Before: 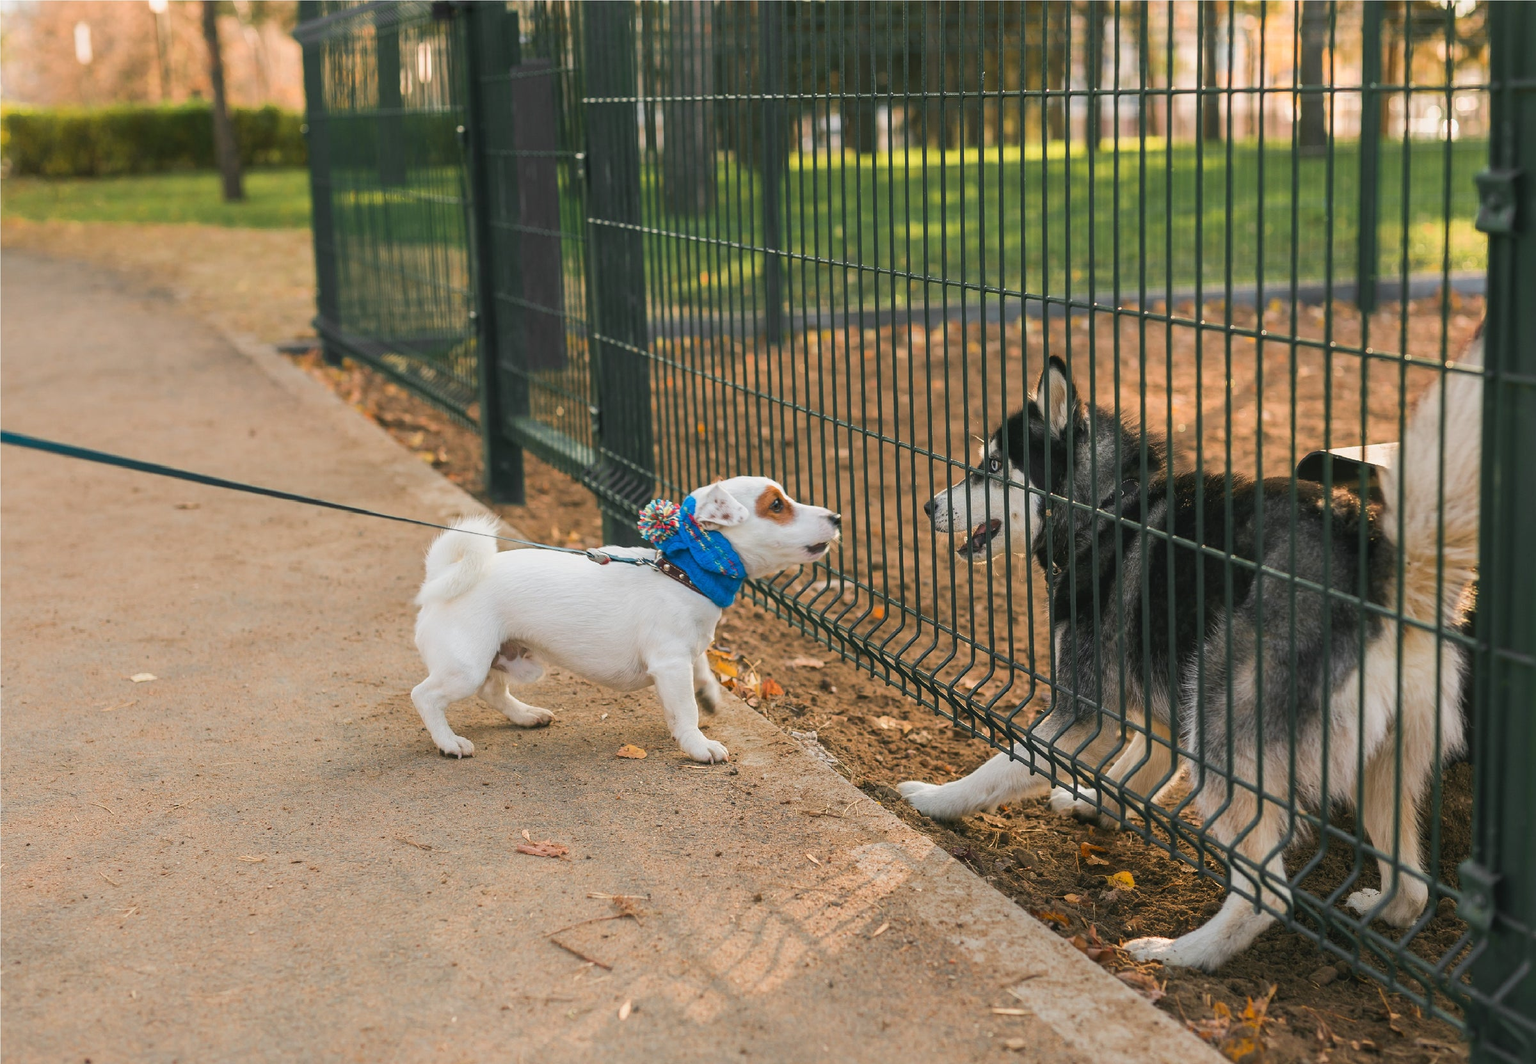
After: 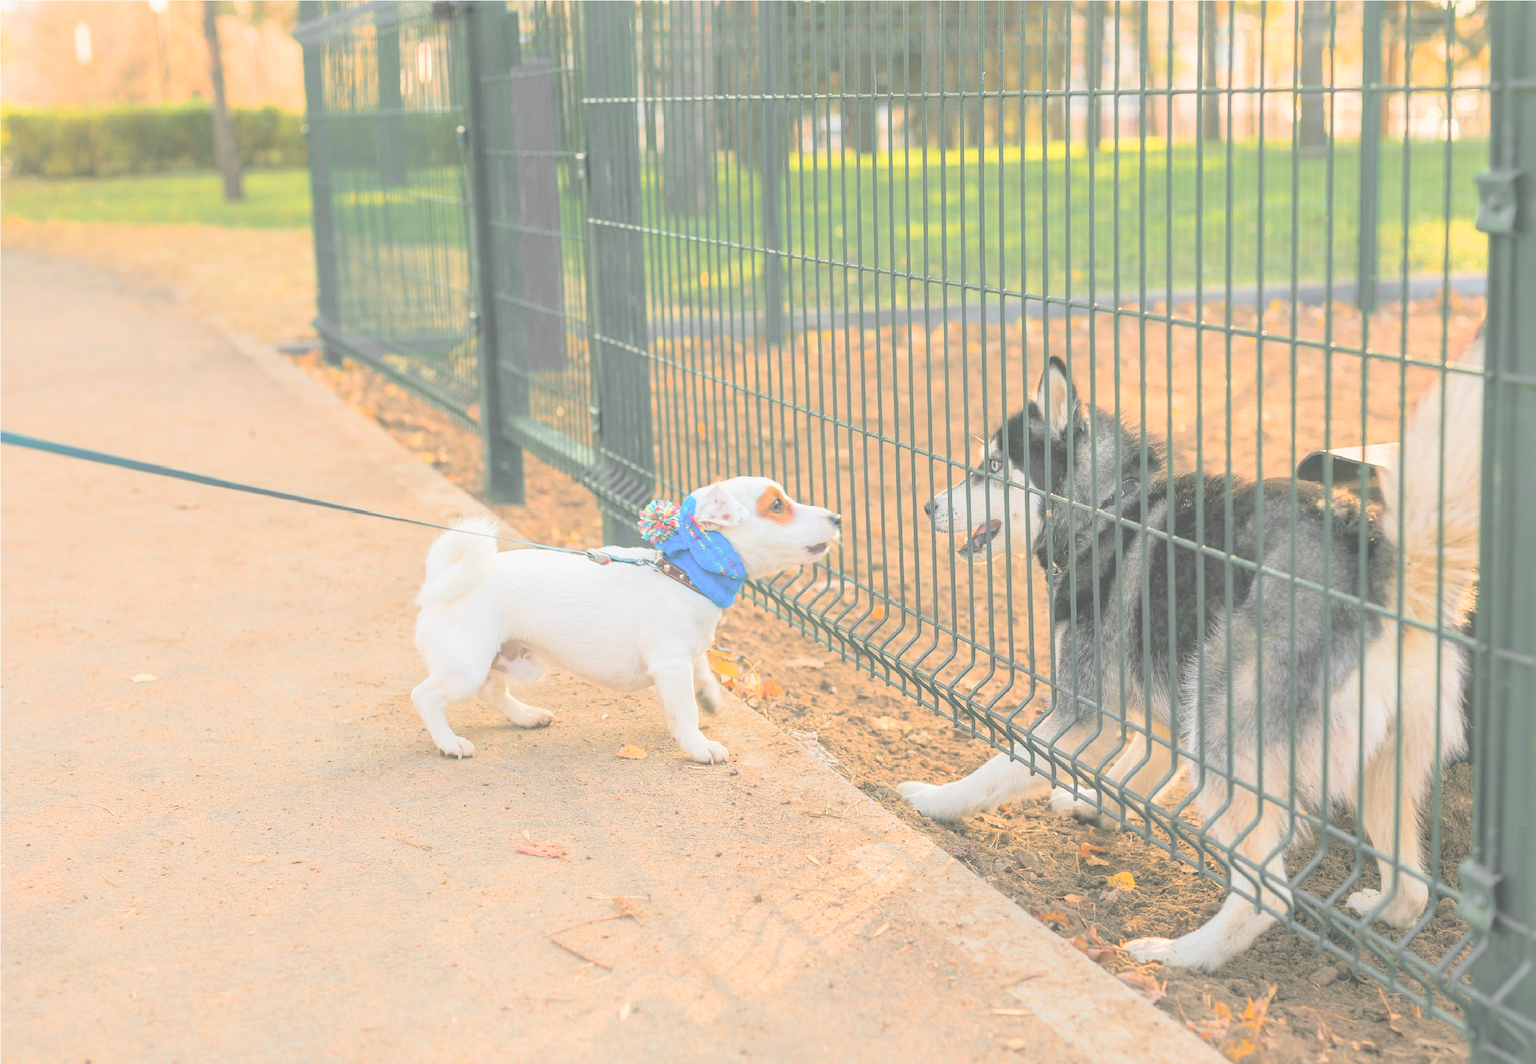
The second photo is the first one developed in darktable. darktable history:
contrast brightness saturation: brightness 0.986
tone equalizer: edges refinement/feathering 500, mask exposure compensation -1.57 EV, preserve details no
